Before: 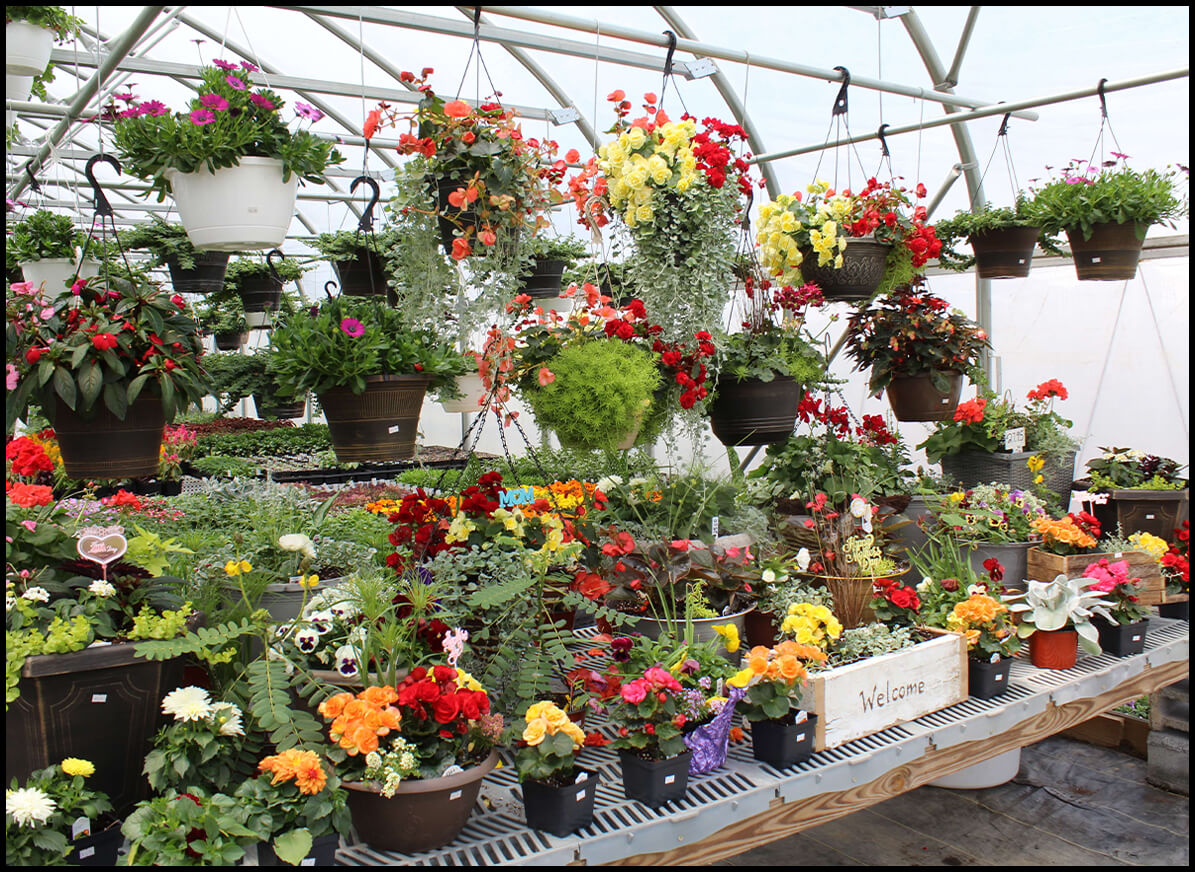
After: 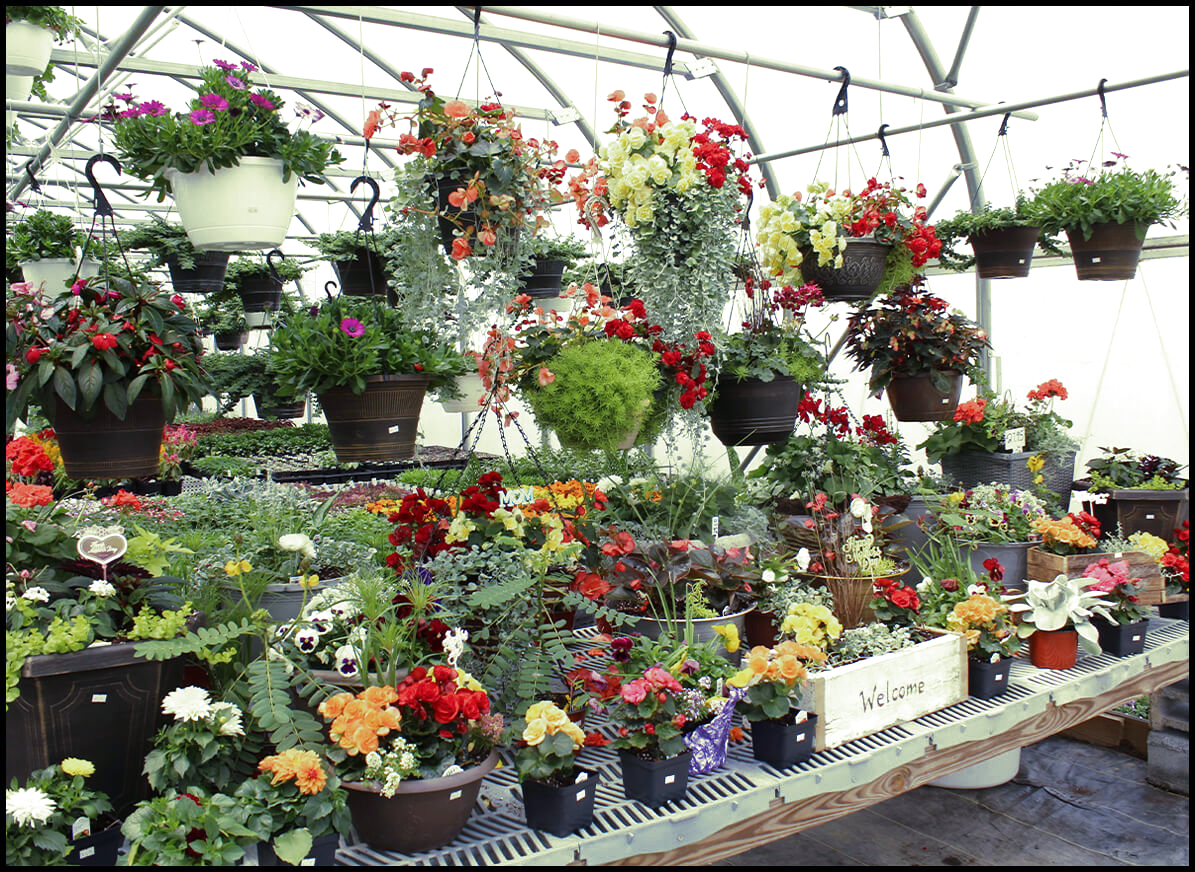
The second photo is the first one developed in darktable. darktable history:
white balance: red 0.948, green 1.02, blue 1.176
exposure: compensate exposure bias true, compensate highlight preservation false
split-toning: shadows › hue 290.82°, shadows › saturation 0.34, highlights › saturation 0.38, balance 0, compress 50%
